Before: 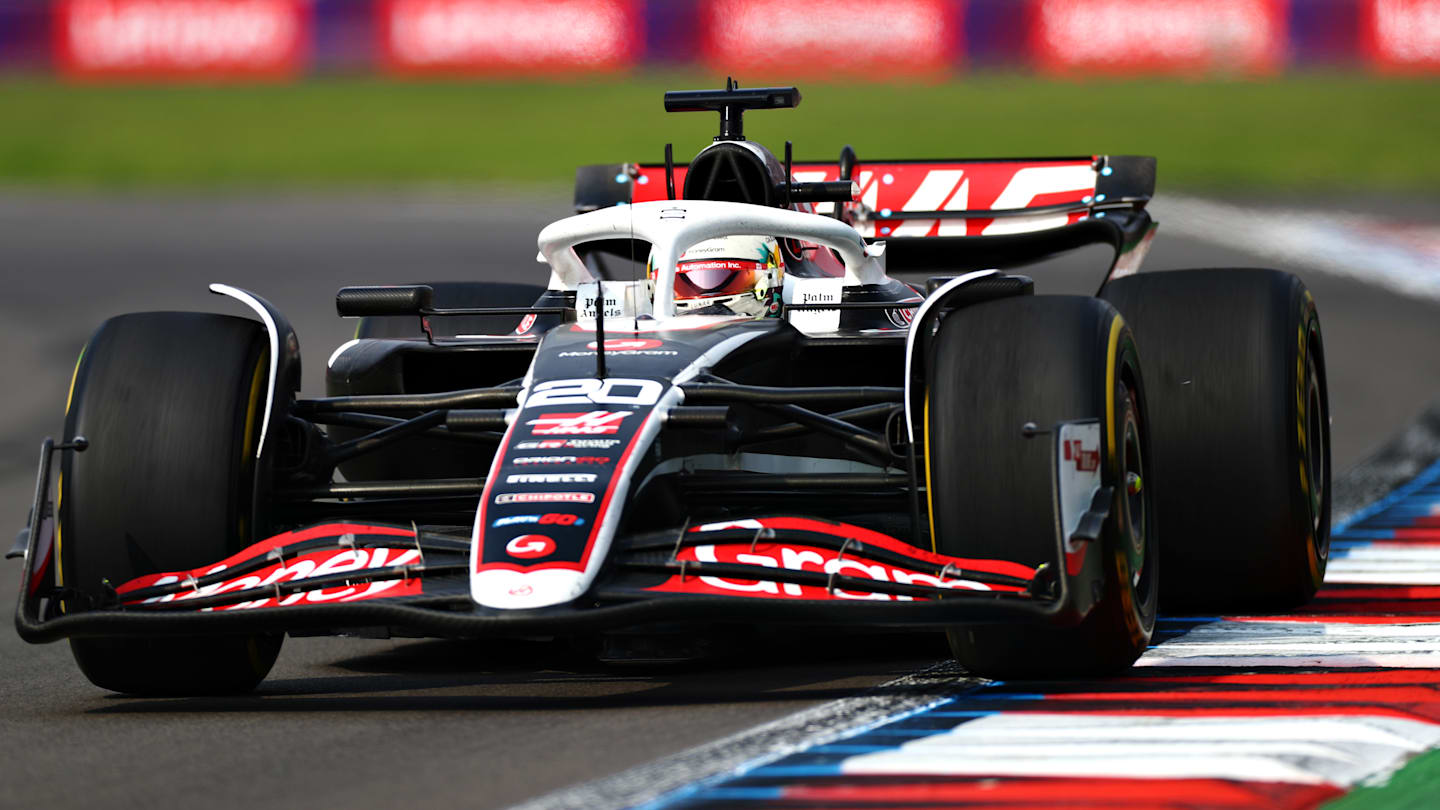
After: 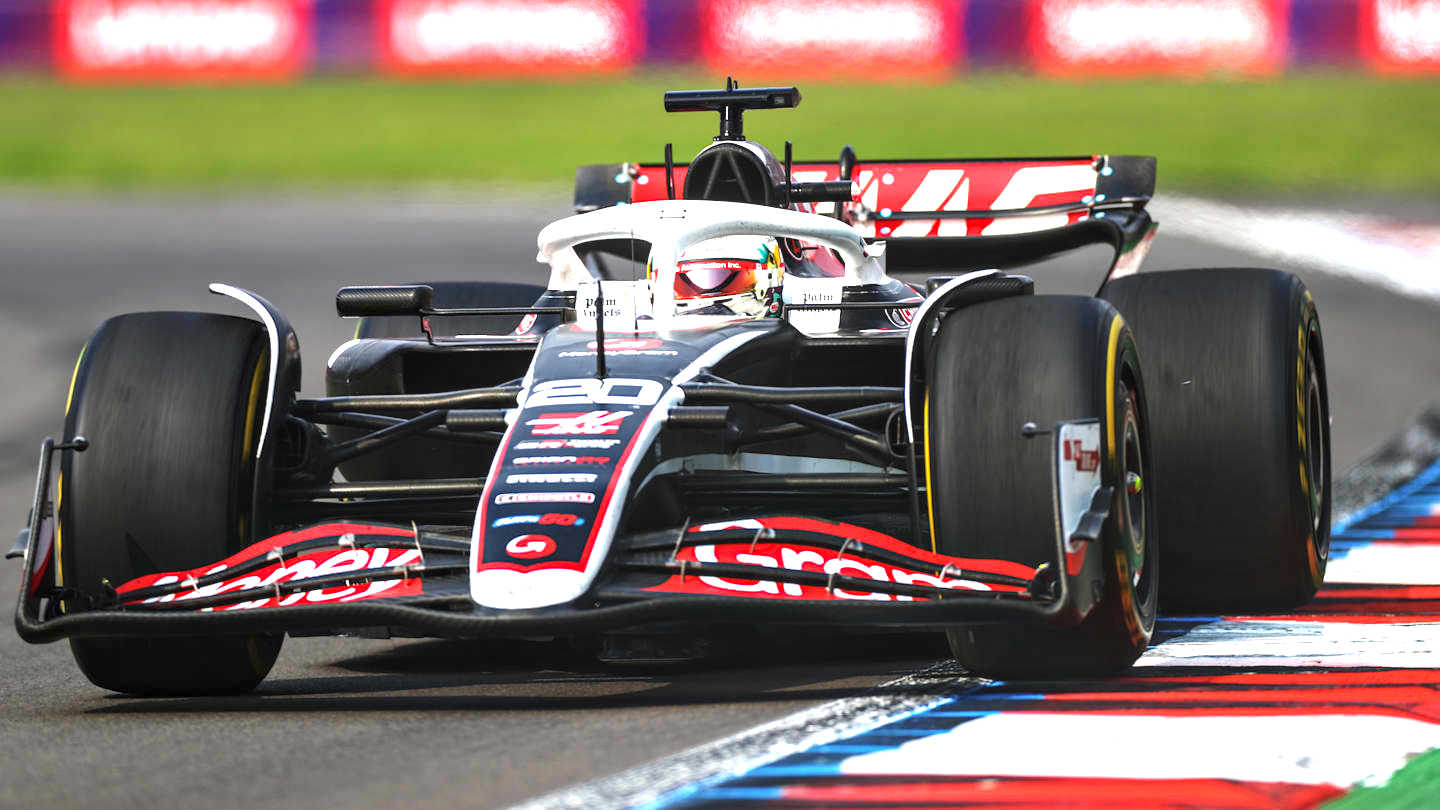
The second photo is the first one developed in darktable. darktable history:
local contrast: on, module defaults
exposure: black level correction -0.002, exposure 1.115 EV, compensate highlight preservation false
